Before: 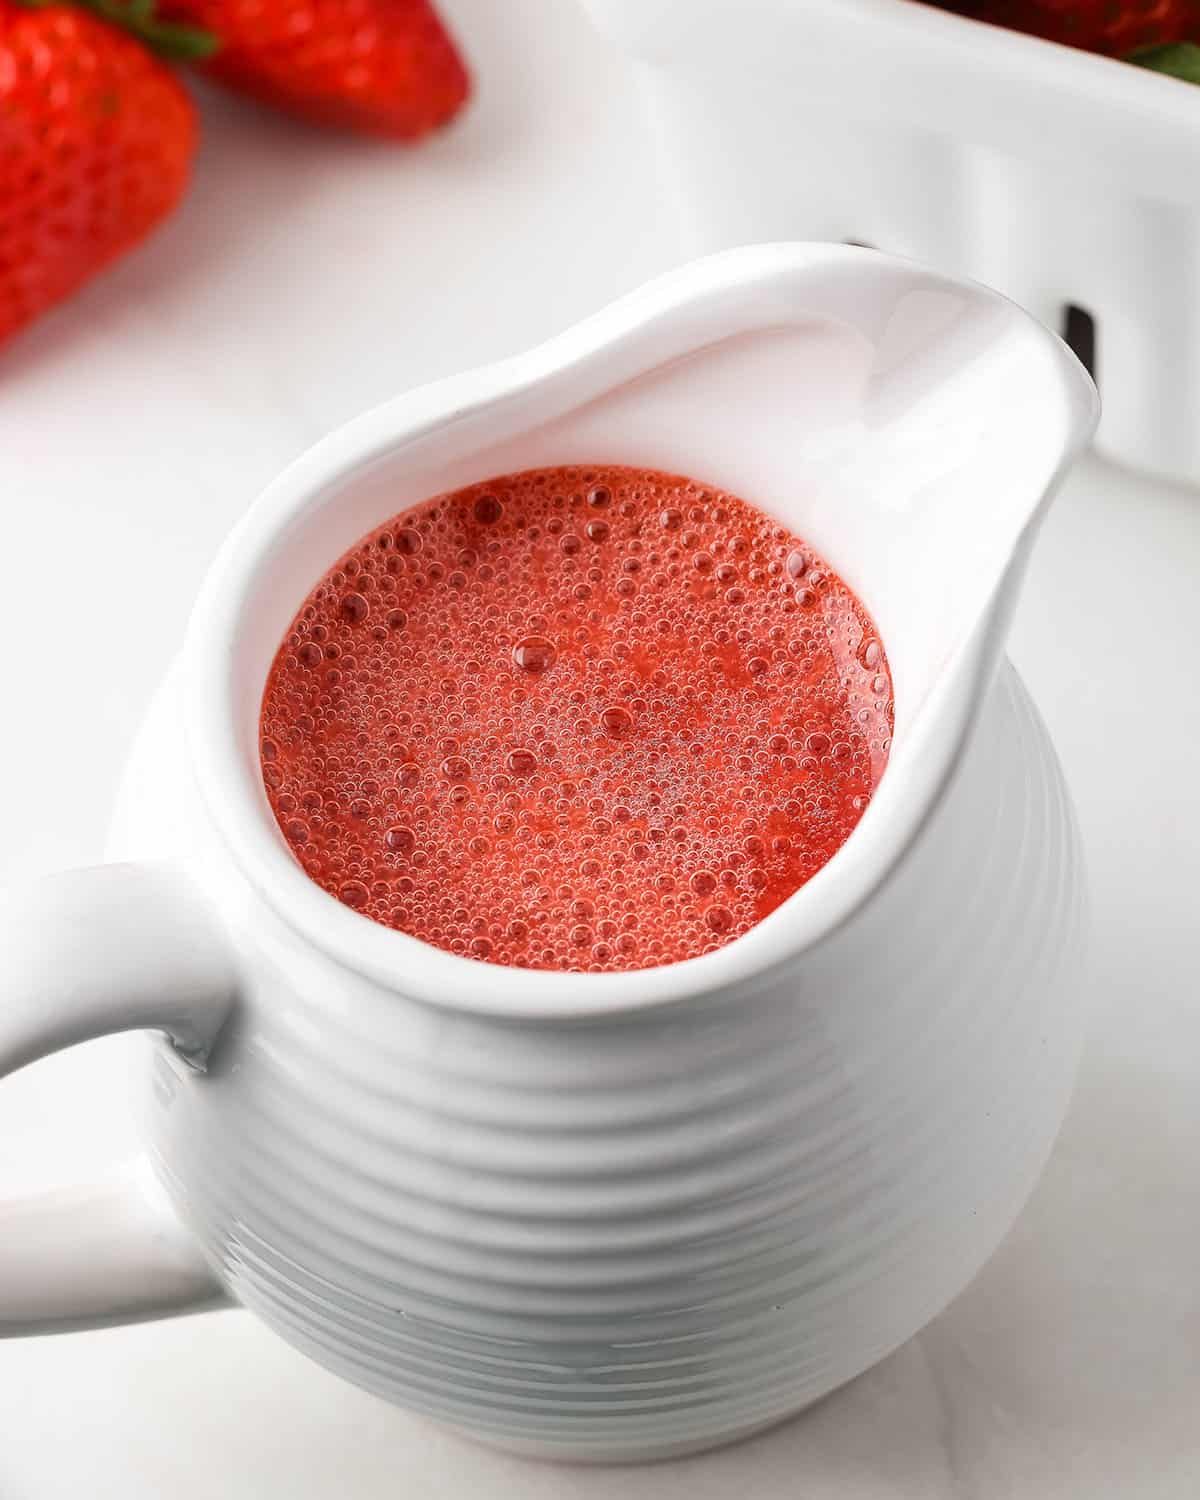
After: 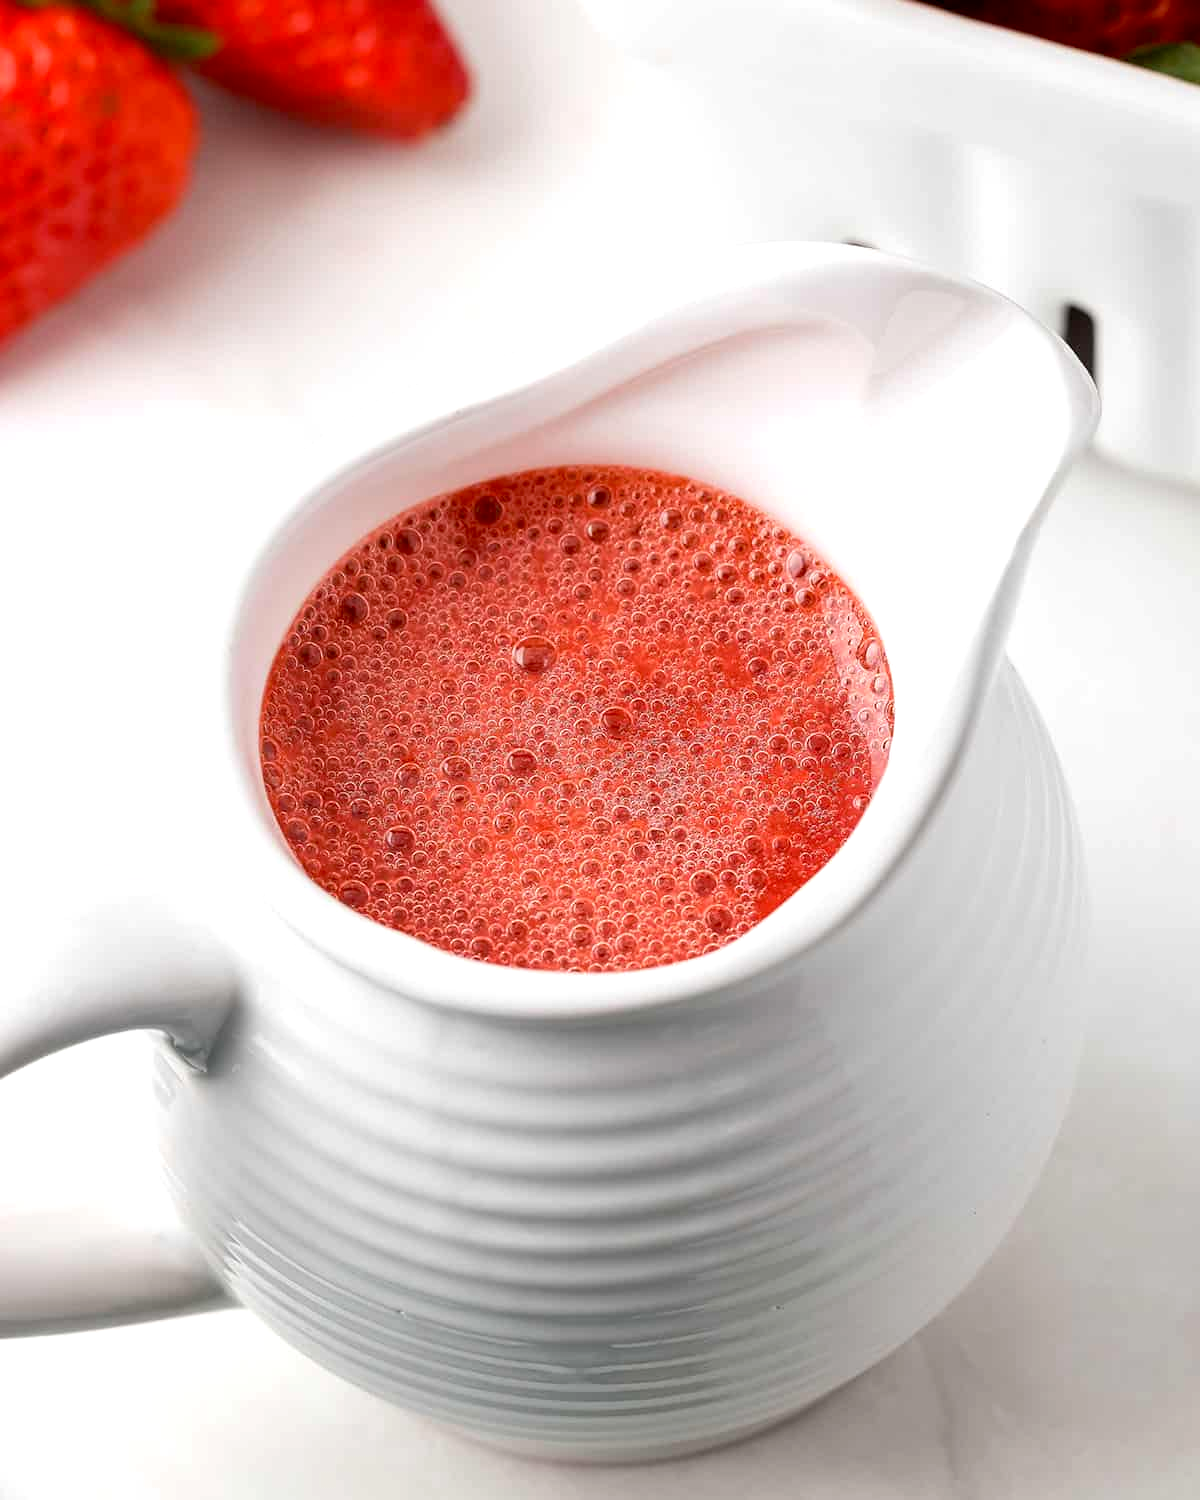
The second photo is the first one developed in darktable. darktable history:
exposure: black level correction 0.005, exposure 0.286 EV, compensate highlight preservation false
tone equalizer: edges refinement/feathering 500, mask exposure compensation -1.57 EV, preserve details no
